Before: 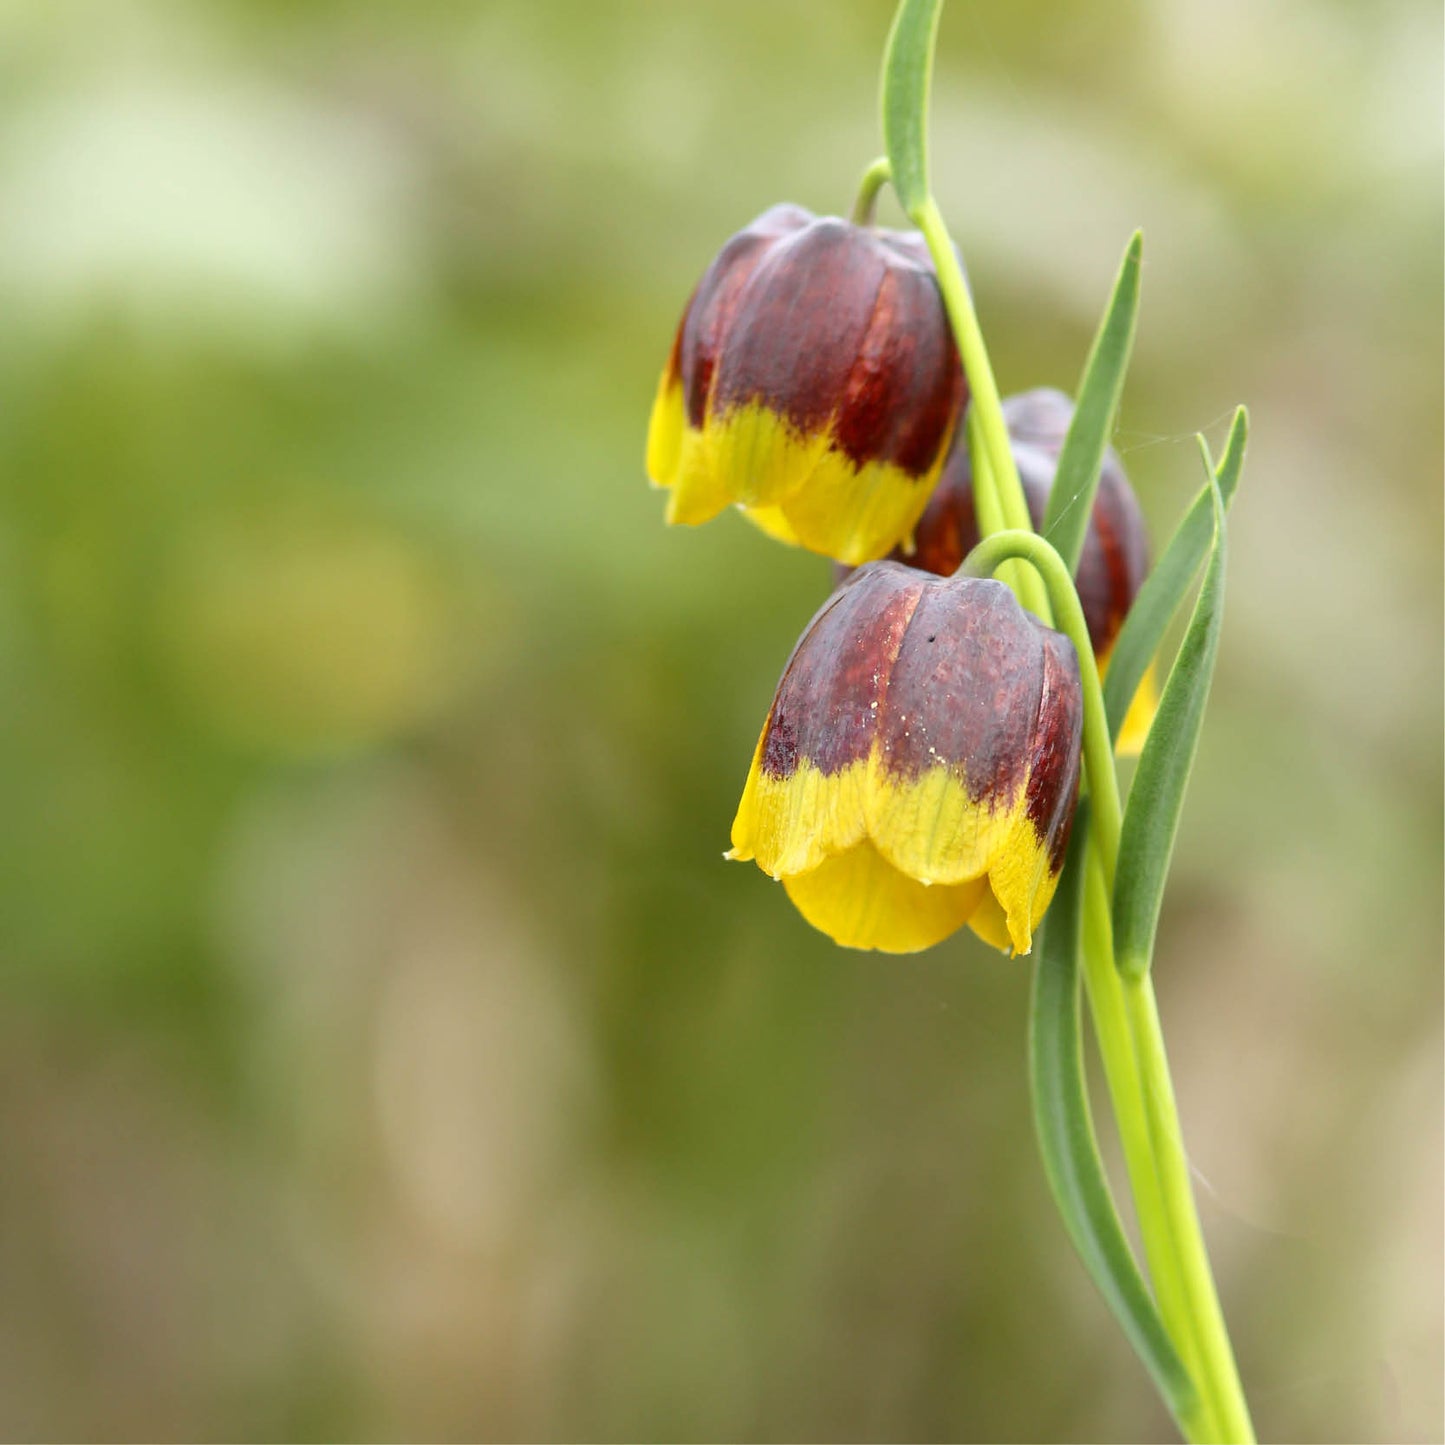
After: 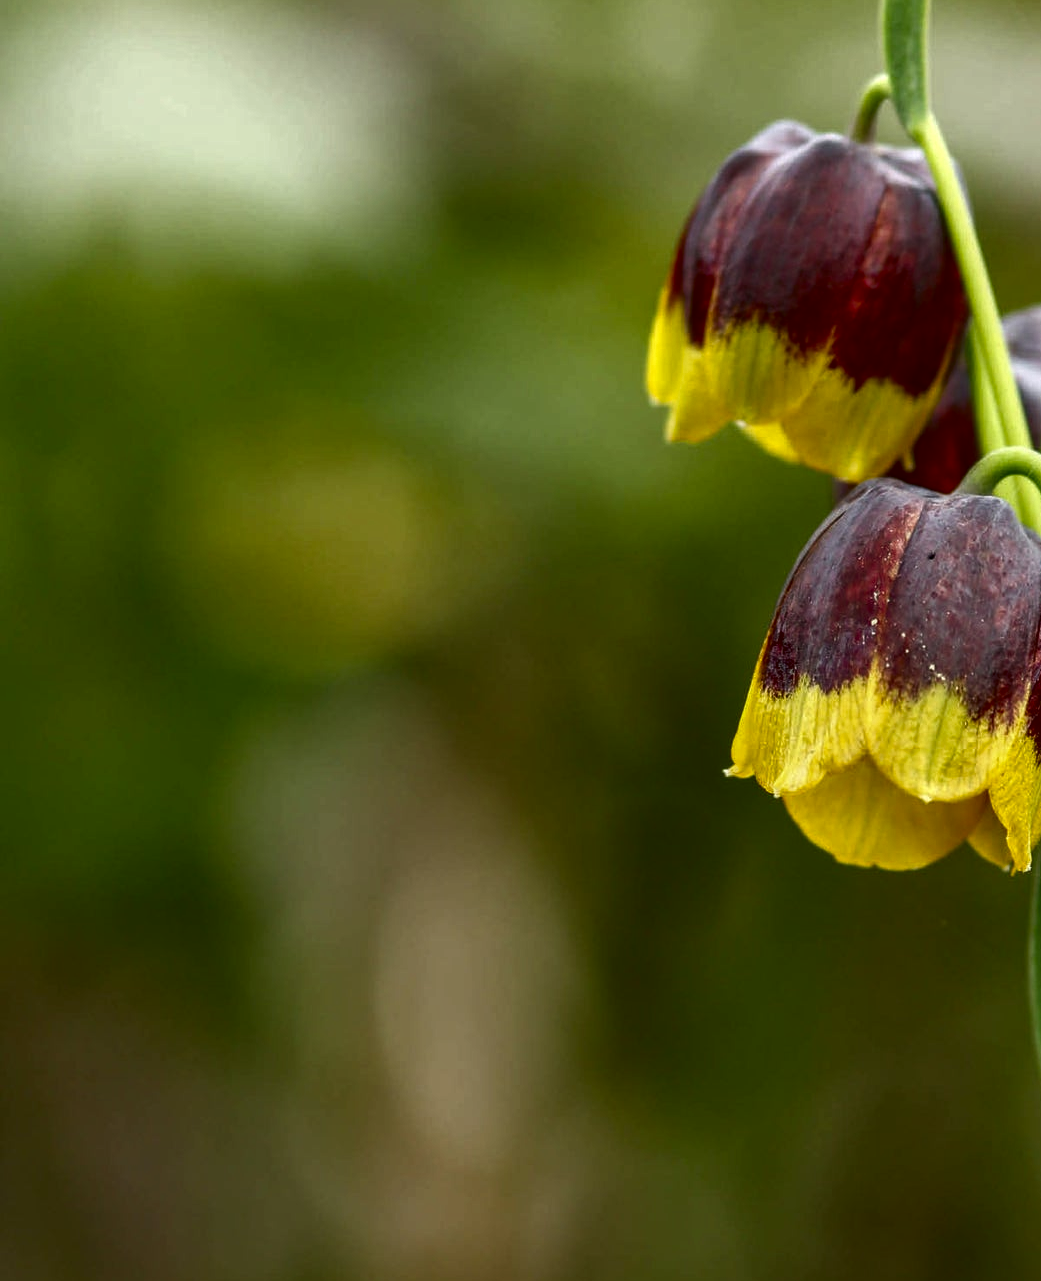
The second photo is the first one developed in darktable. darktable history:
crop: top 5.803%, right 27.902%, bottom 5.528%
contrast brightness saturation: brightness -0.532
local contrast: detail 130%
